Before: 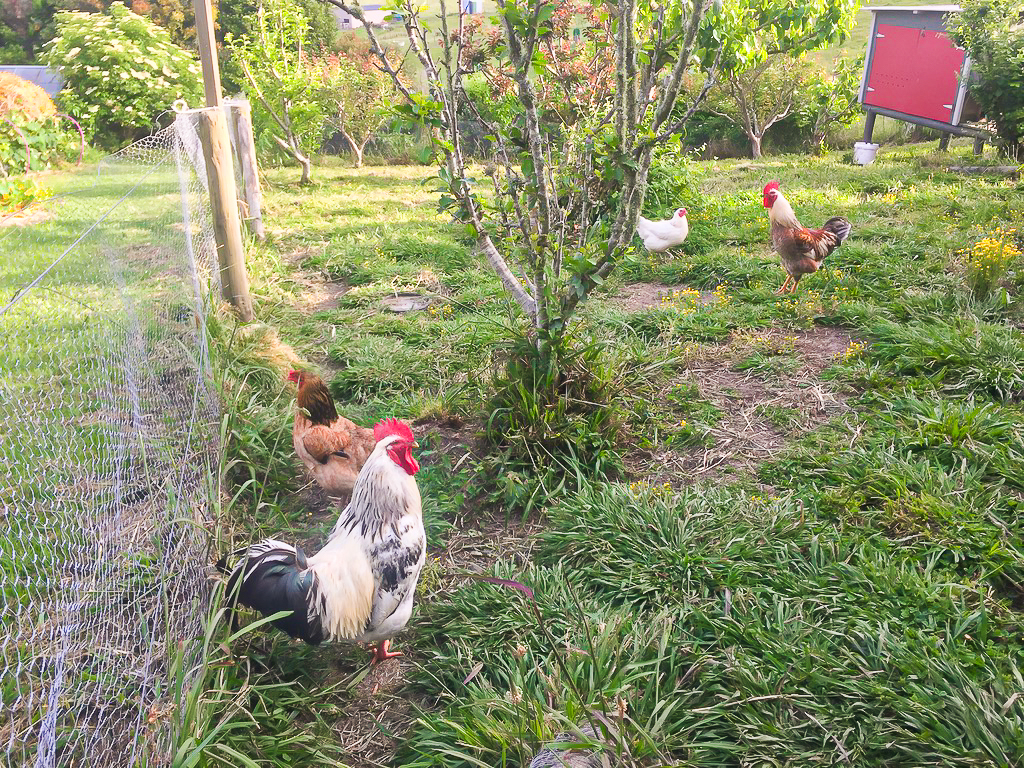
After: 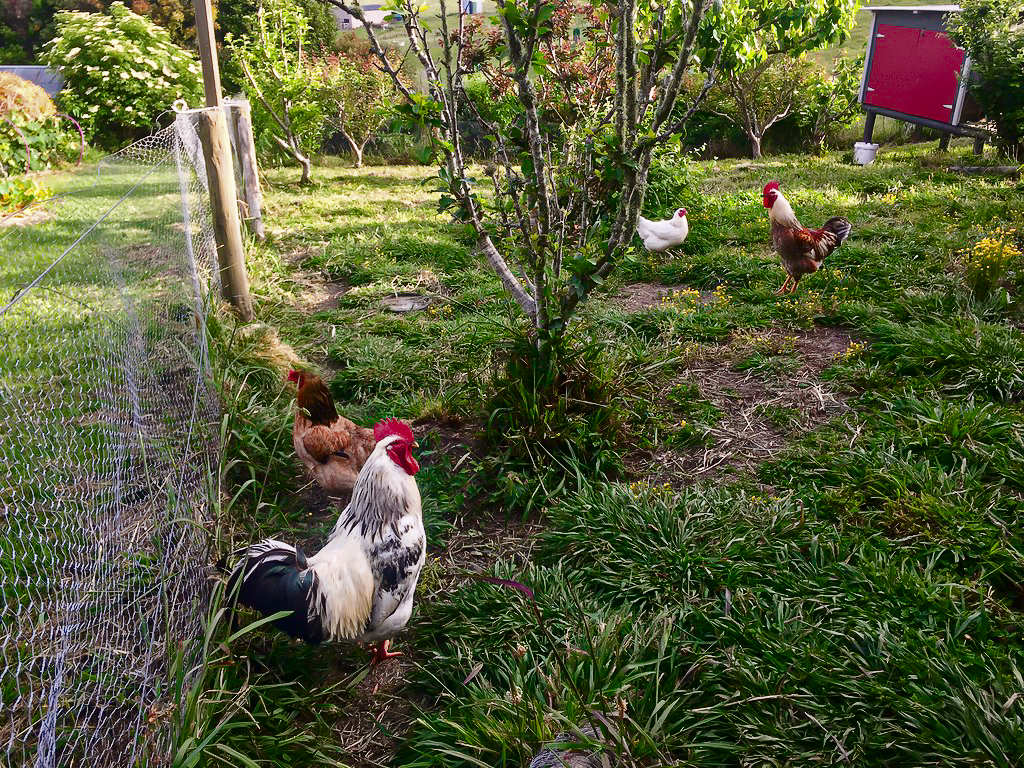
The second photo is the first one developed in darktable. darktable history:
contrast brightness saturation: brightness -0.523
